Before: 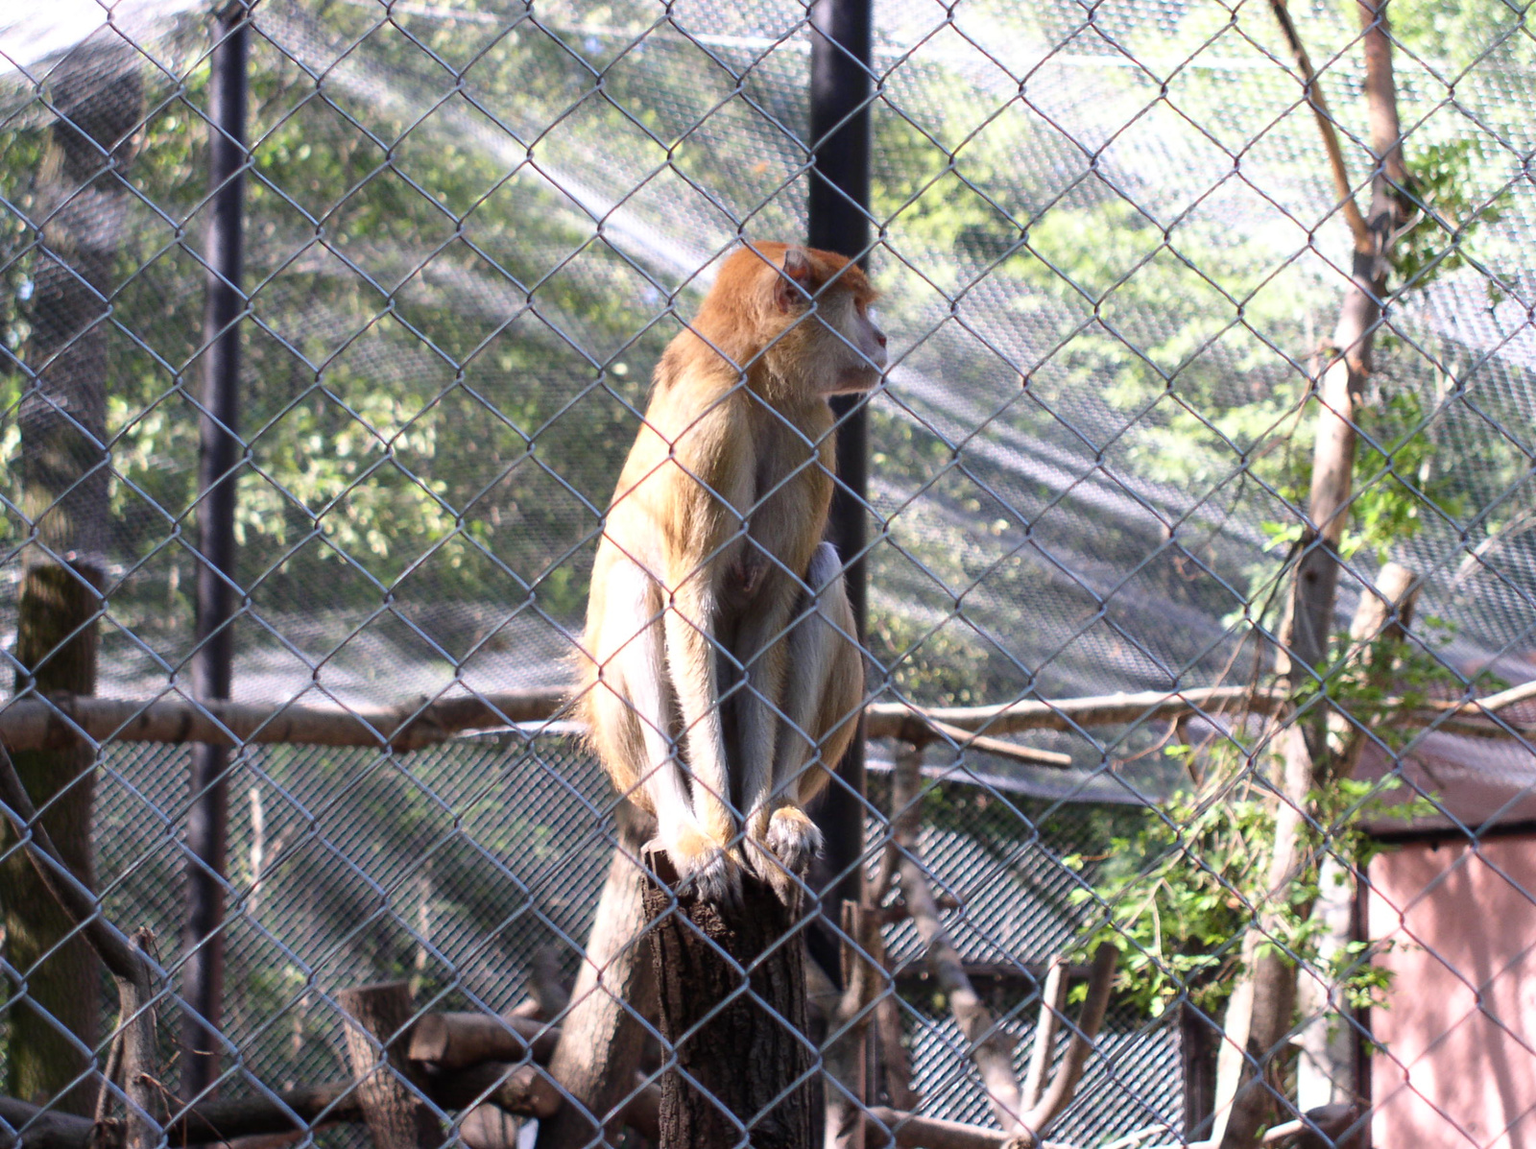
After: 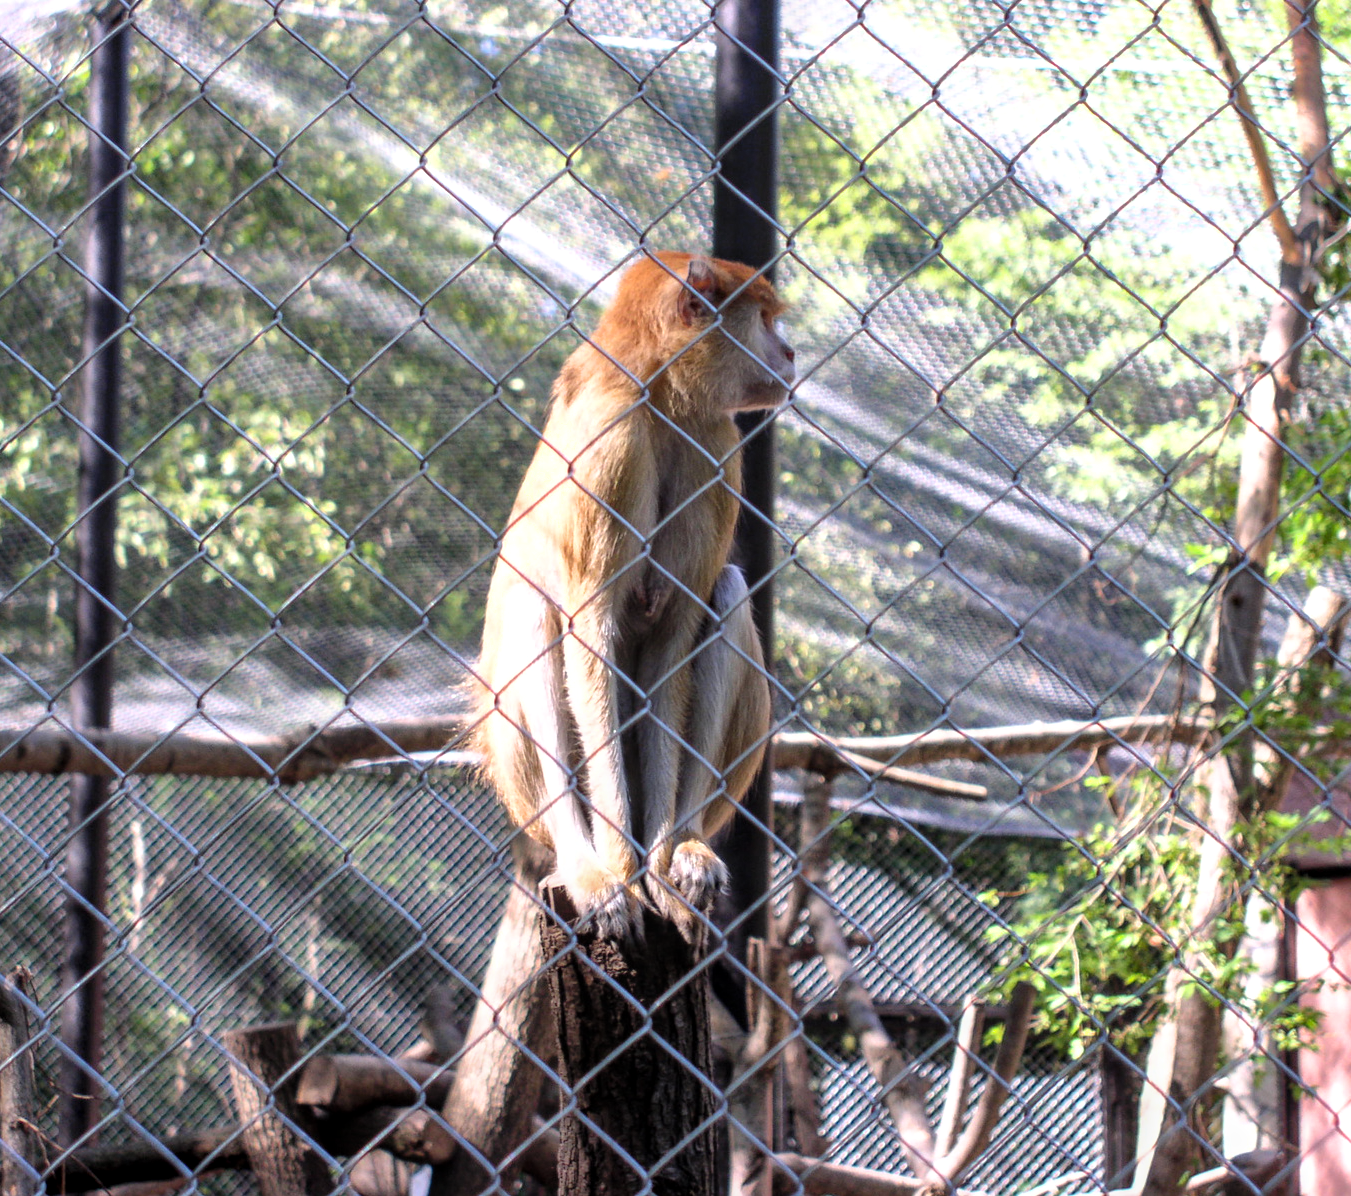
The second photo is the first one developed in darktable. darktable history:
filmic rgb: black relative exposure -9.11 EV, white relative exposure 2.31 EV, threshold 3 EV, hardness 7.49, enable highlight reconstruction true
exposure: exposure -0.154 EV, compensate exposure bias true, compensate highlight preservation false
contrast brightness saturation: brightness 0.093, saturation 0.194
crop: left 8.077%, right 7.44%
local contrast: on, module defaults
shadows and highlights: on, module defaults
